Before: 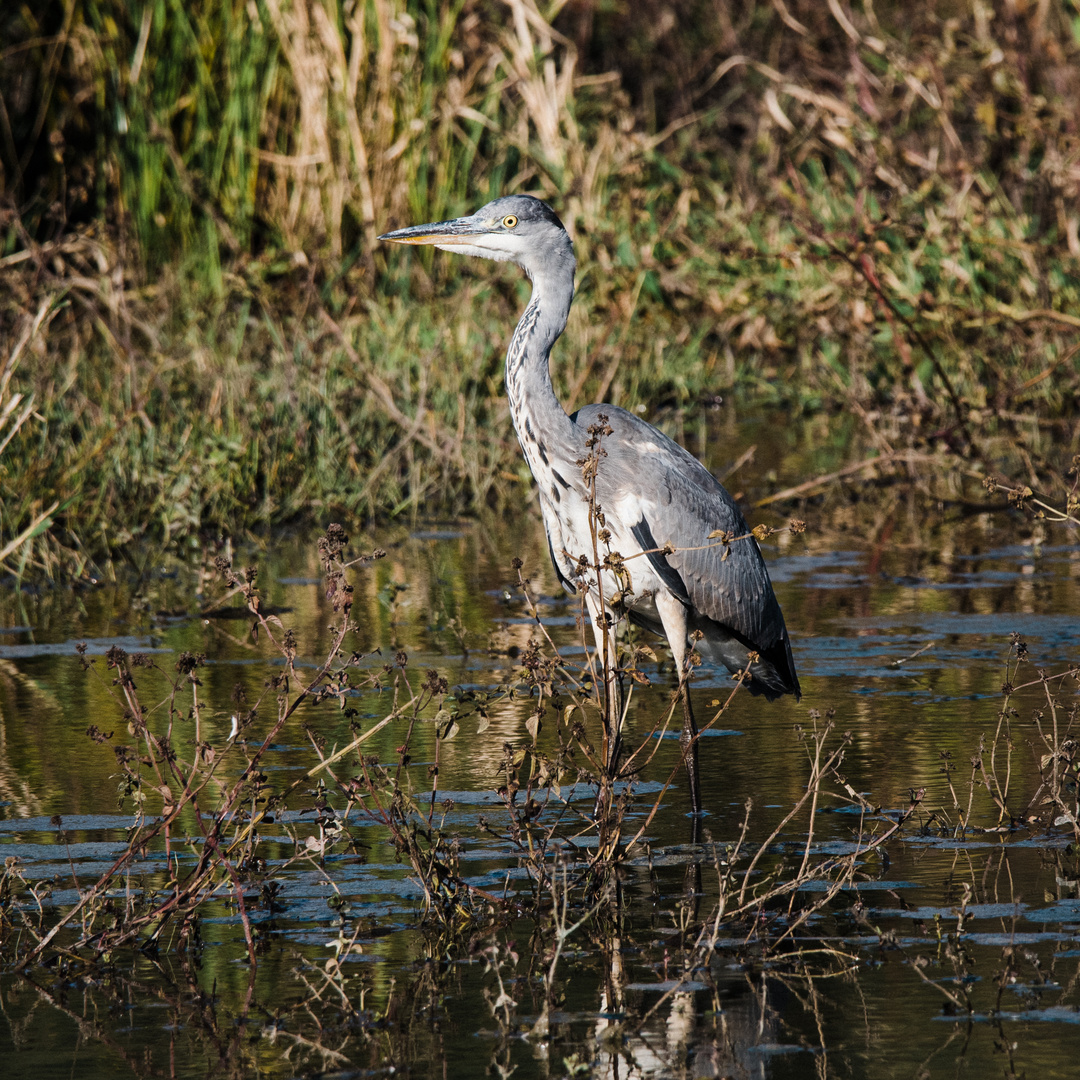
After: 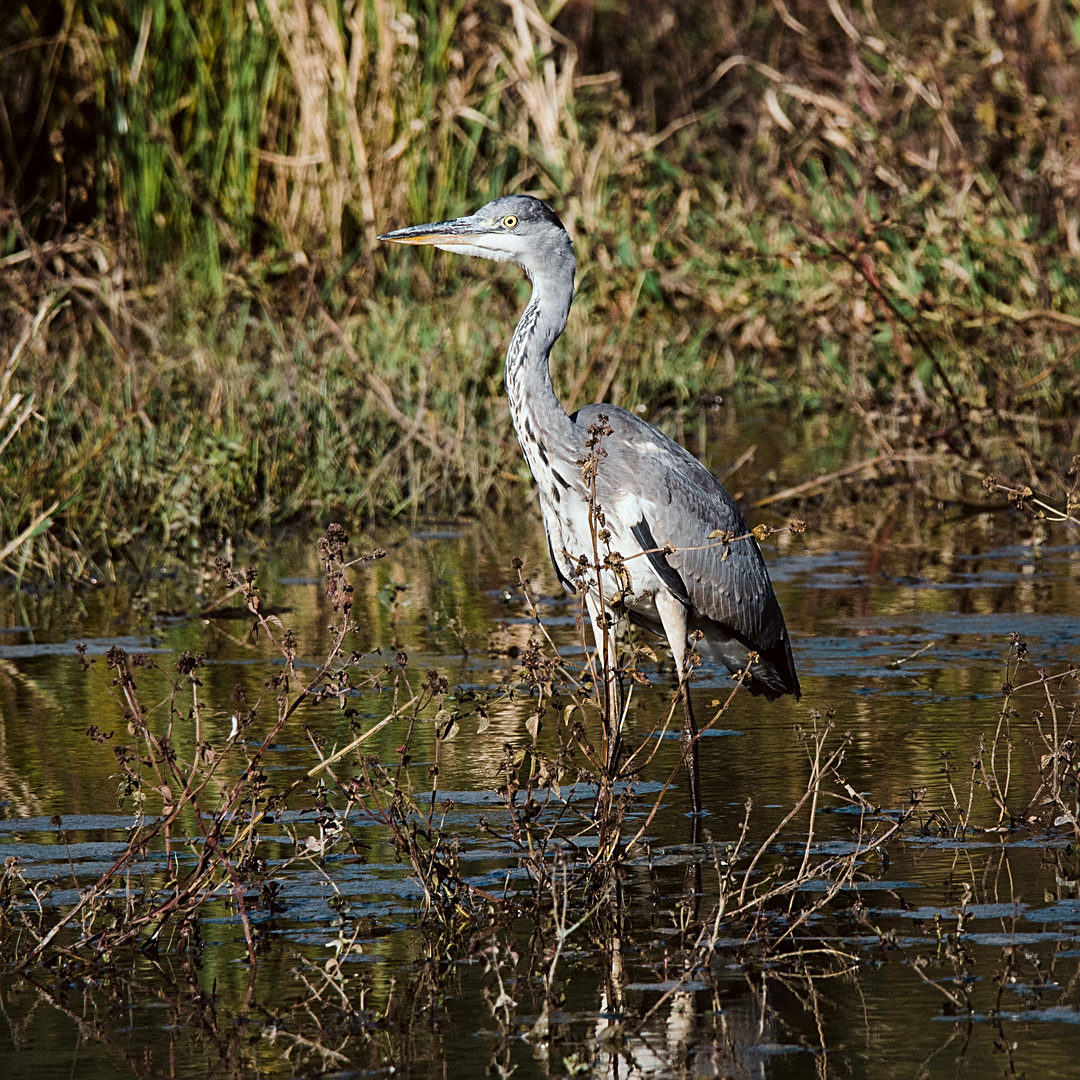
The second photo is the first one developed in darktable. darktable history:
sharpen: on, module defaults
color correction: highlights a* -2.73, highlights b* -2.09, shadows a* 2.41, shadows b* 2.73
